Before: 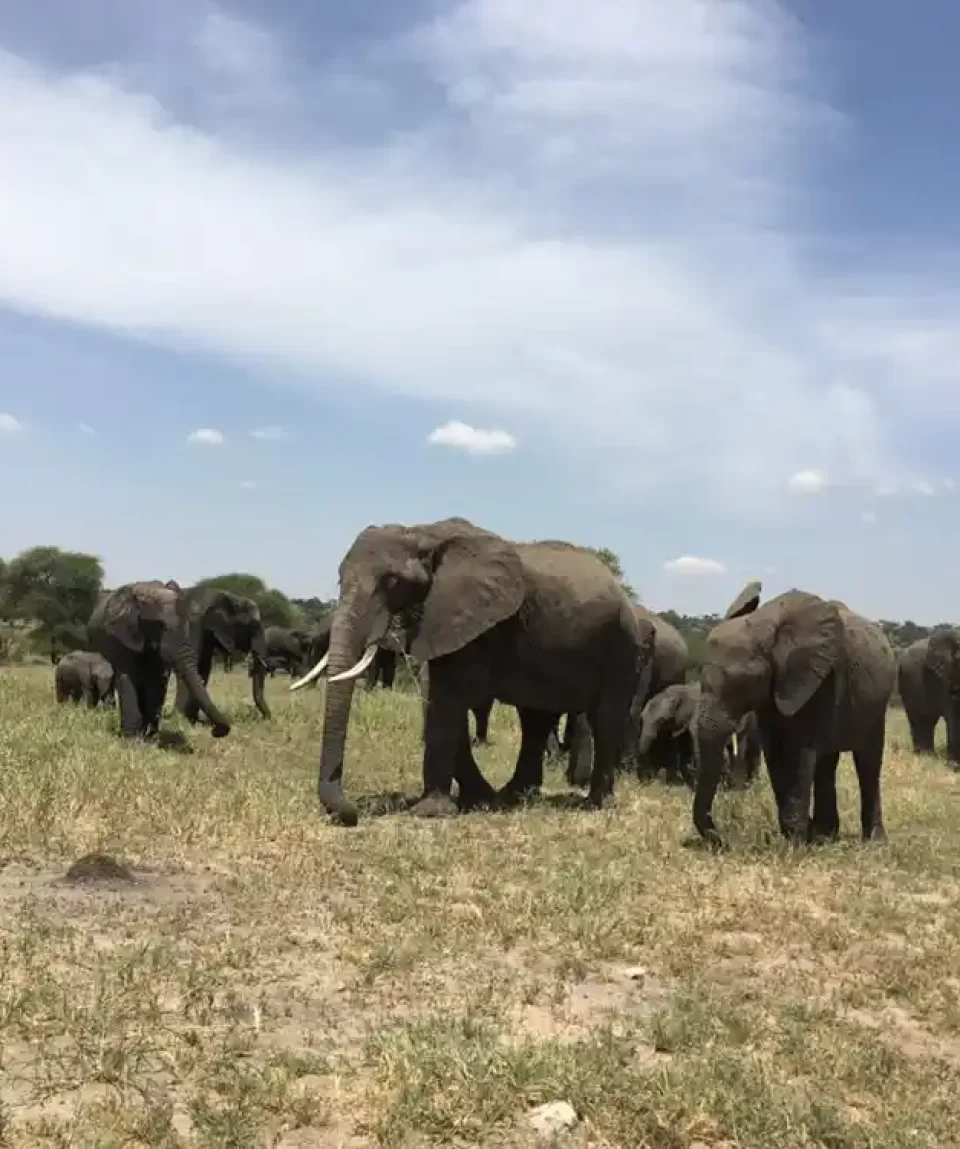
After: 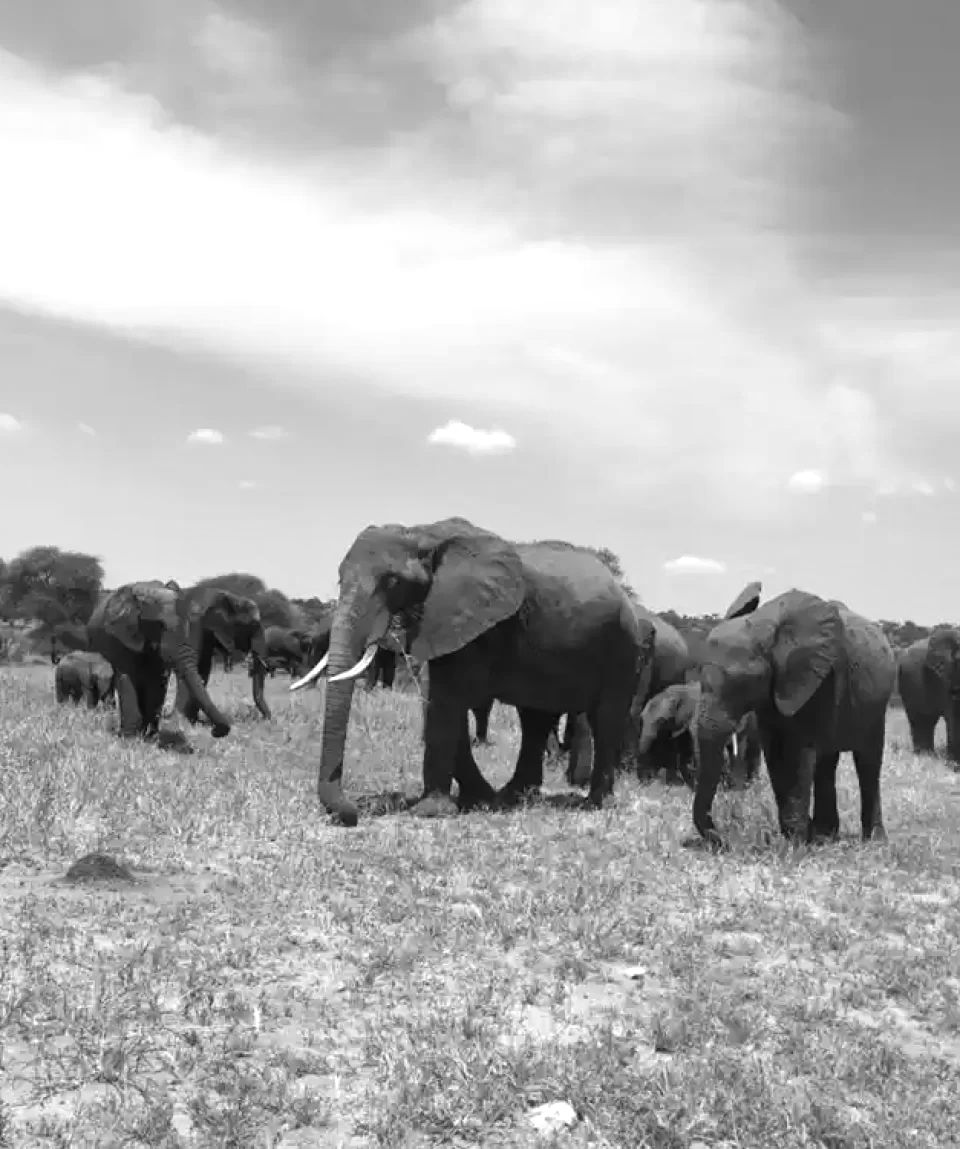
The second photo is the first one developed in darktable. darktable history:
exposure: black level correction 0, exposure 0.4 EV, compensate exposure bias true, compensate highlight preservation false
monochrome: a 16.06, b 15.48, size 1
